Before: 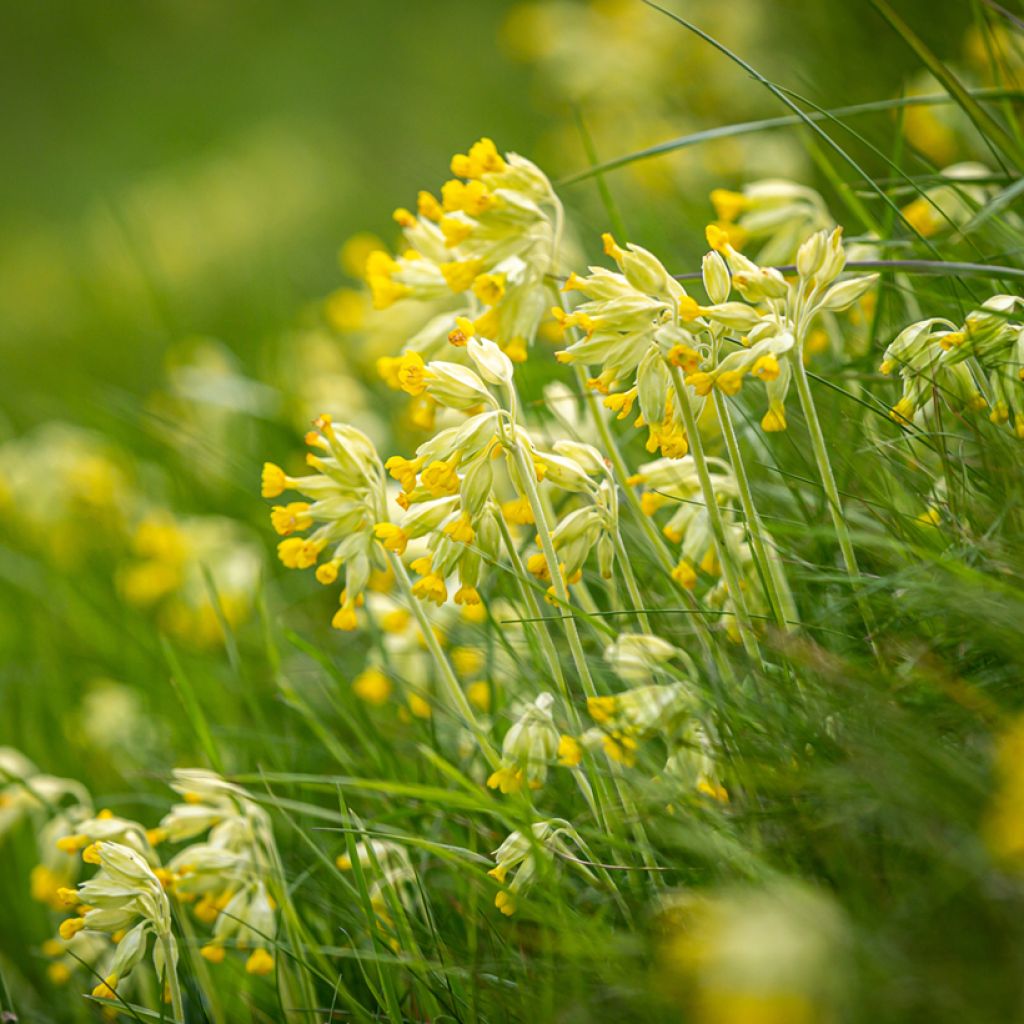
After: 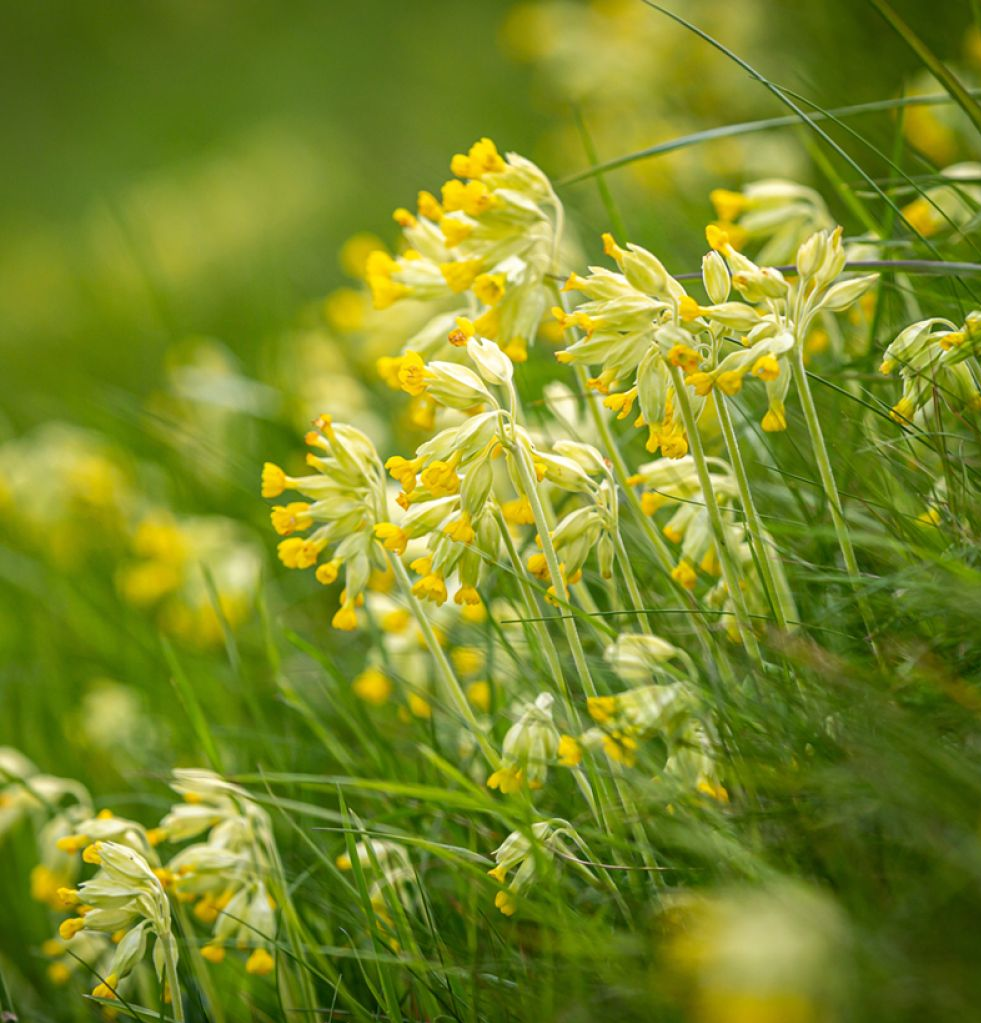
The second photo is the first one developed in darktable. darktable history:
crop: right 4.17%, bottom 0.029%
